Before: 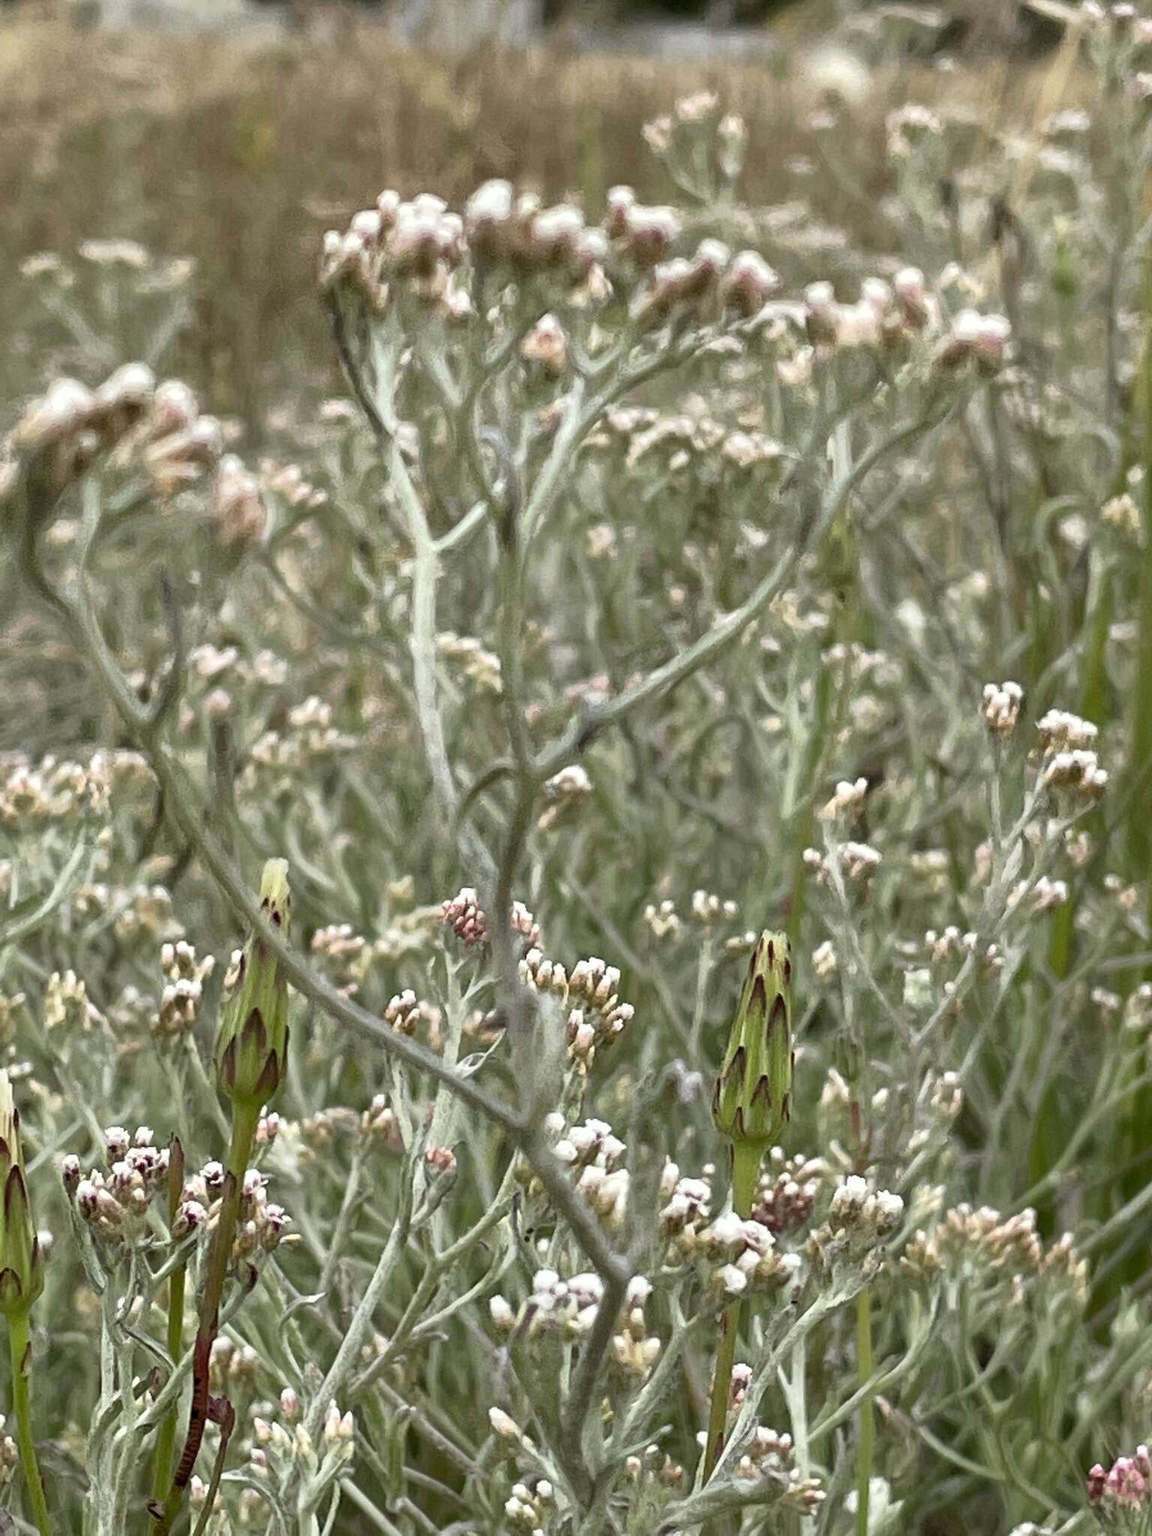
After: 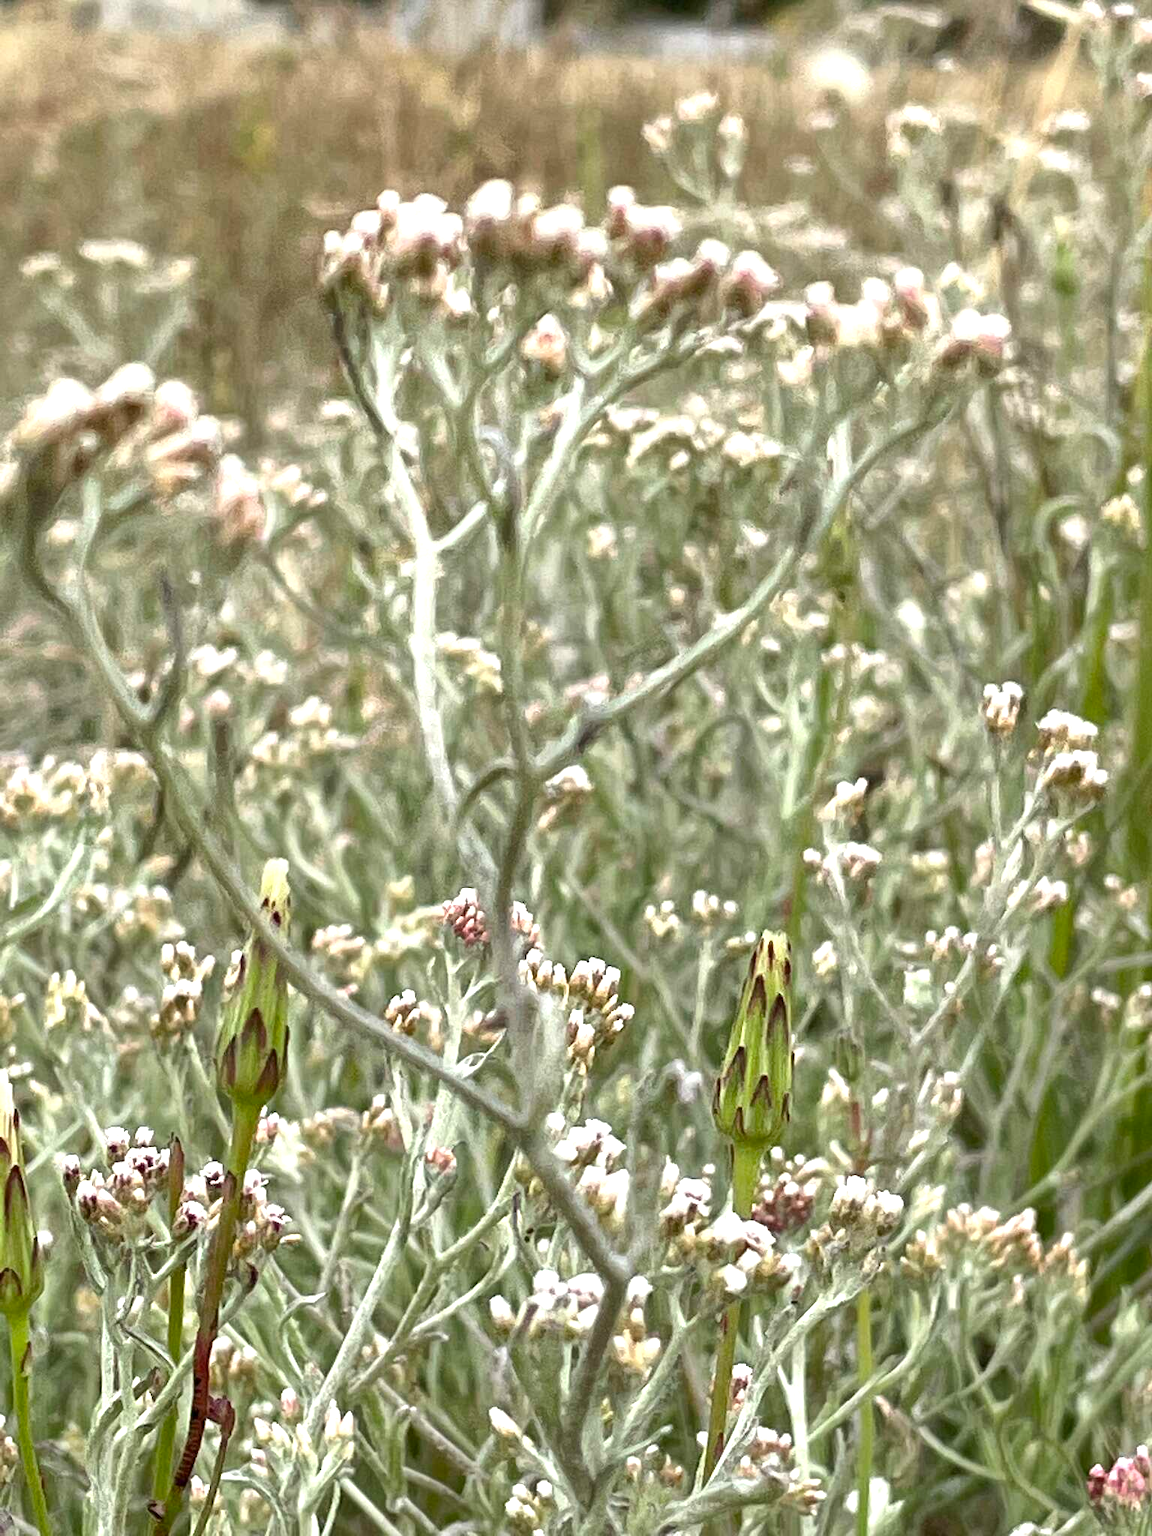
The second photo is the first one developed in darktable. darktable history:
local contrast: mode bilateral grid, contrast 20, coarseness 49, detail 120%, midtone range 0.2
exposure: exposure 0.642 EV, compensate highlight preservation false
